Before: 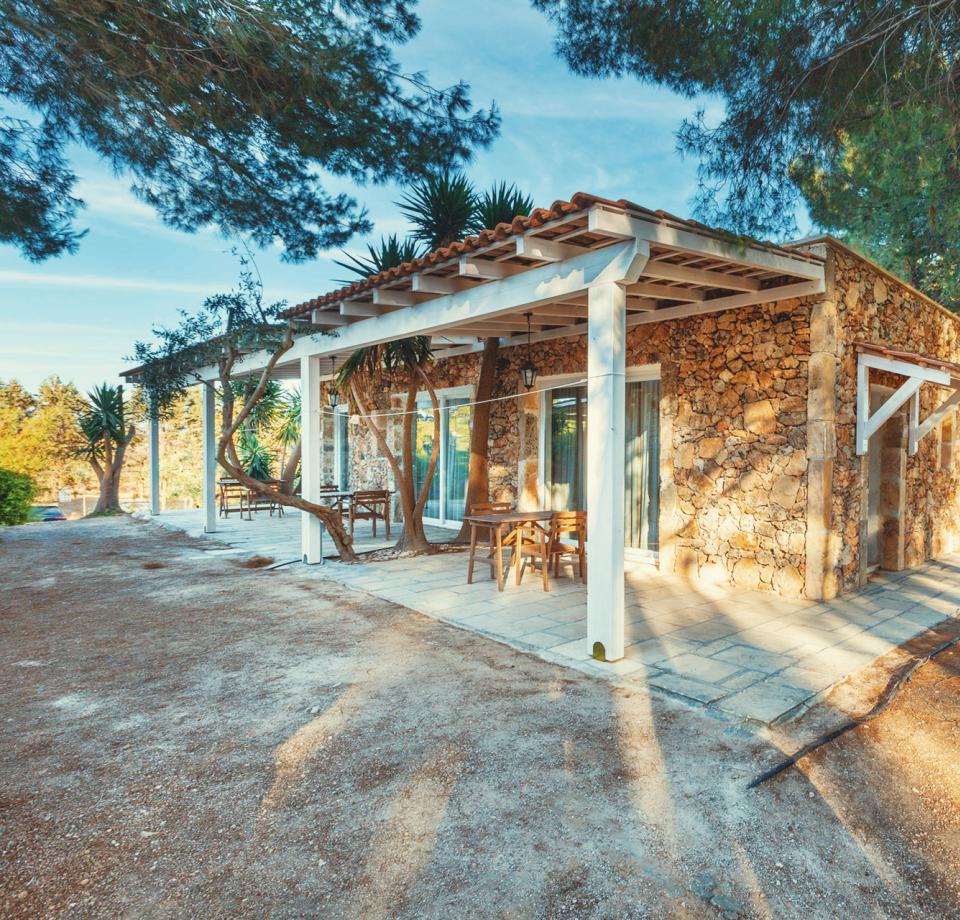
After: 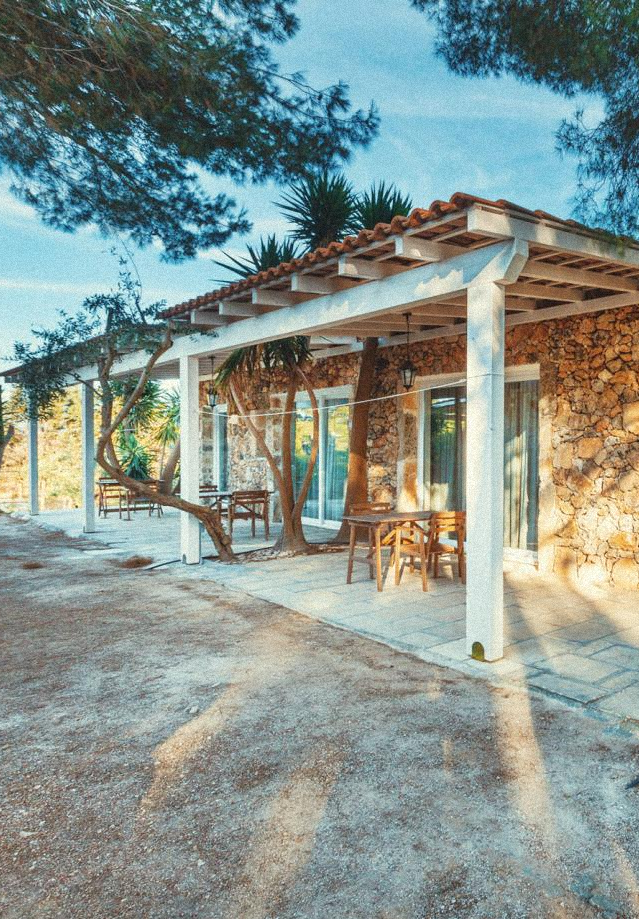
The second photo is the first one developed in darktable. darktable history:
crop and rotate: left 12.648%, right 20.685%
grain: mid-tones bias 0%
